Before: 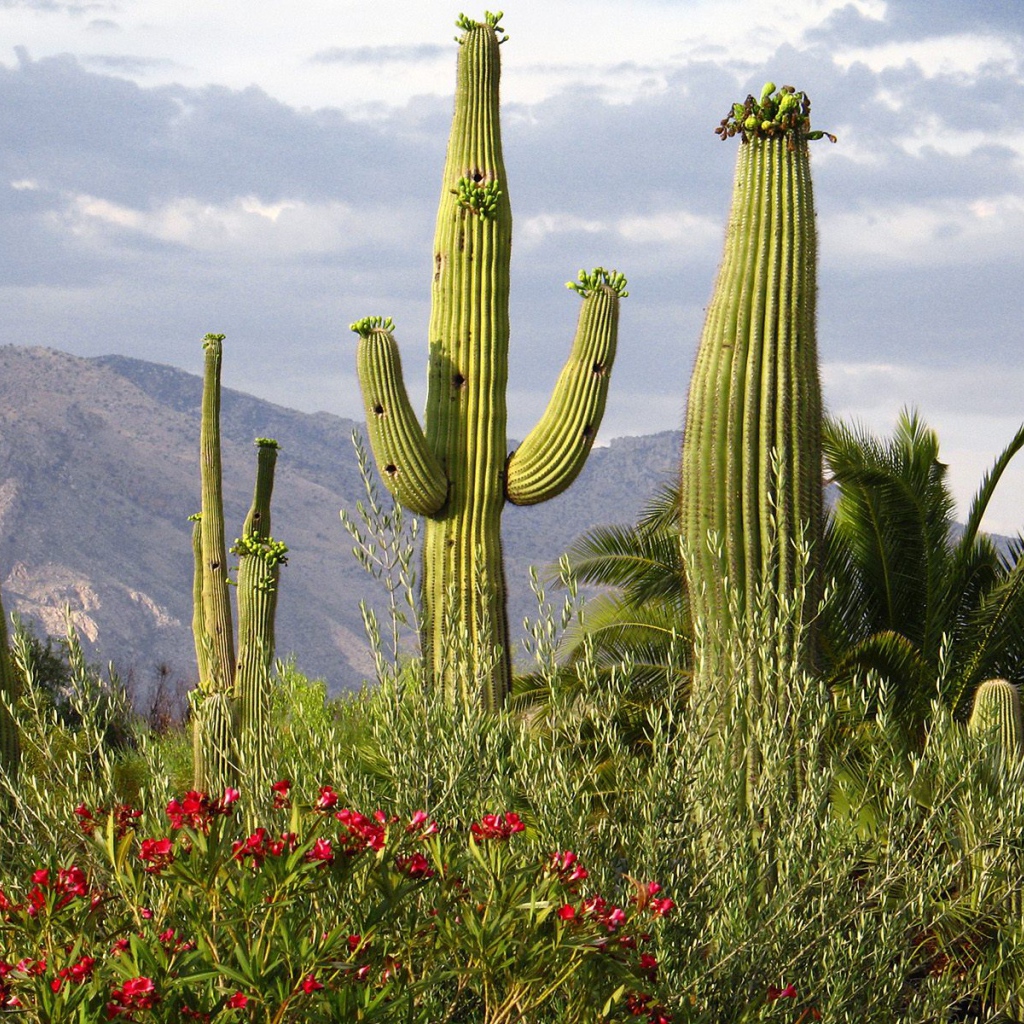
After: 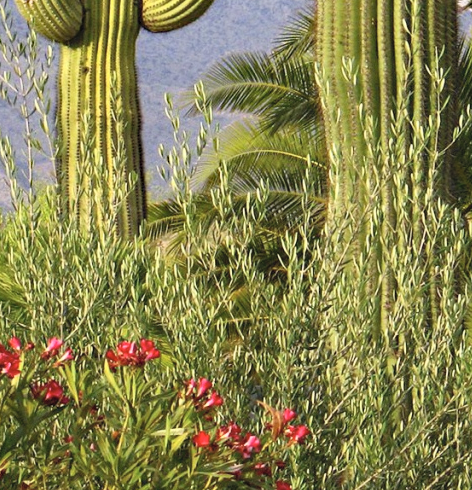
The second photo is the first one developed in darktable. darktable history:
crop: left 35.733%, top 46.21%, right 18.094%, bottom 5.935%
contrast brightness saturation: contrast 0.136, brightness 0.211
shadows and highlights: soften with gaussian
haze removal: compatibility mode true, adaptive false
